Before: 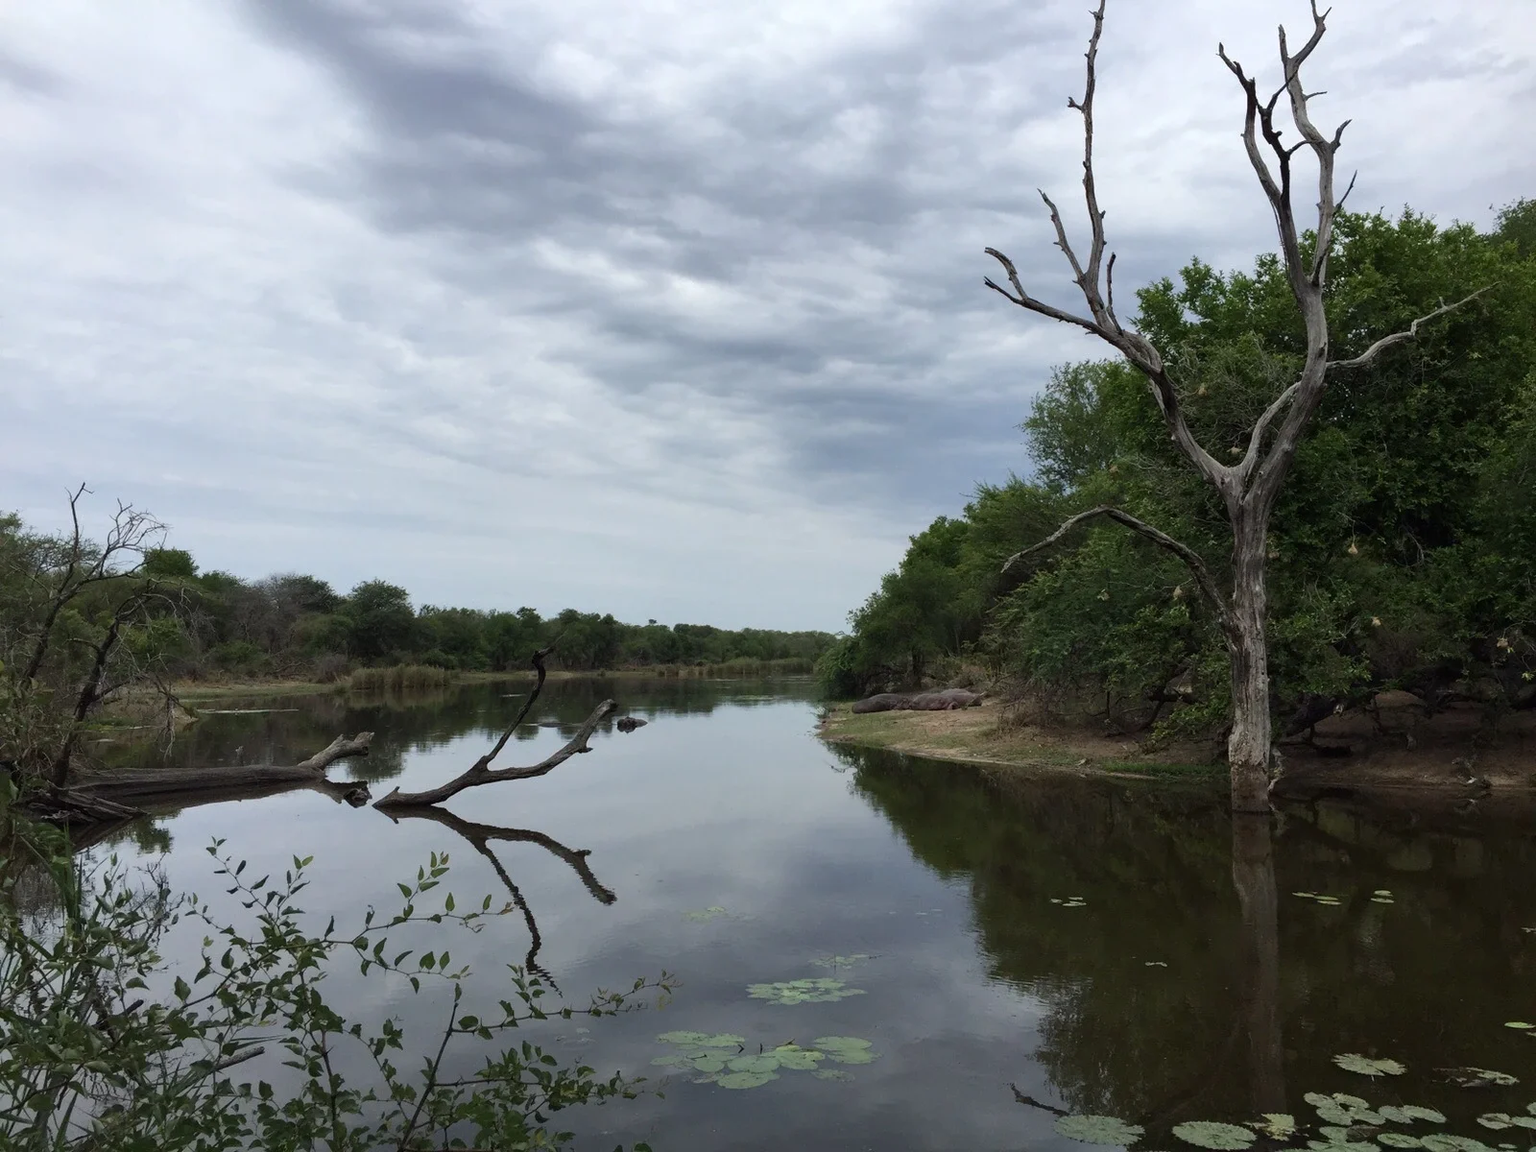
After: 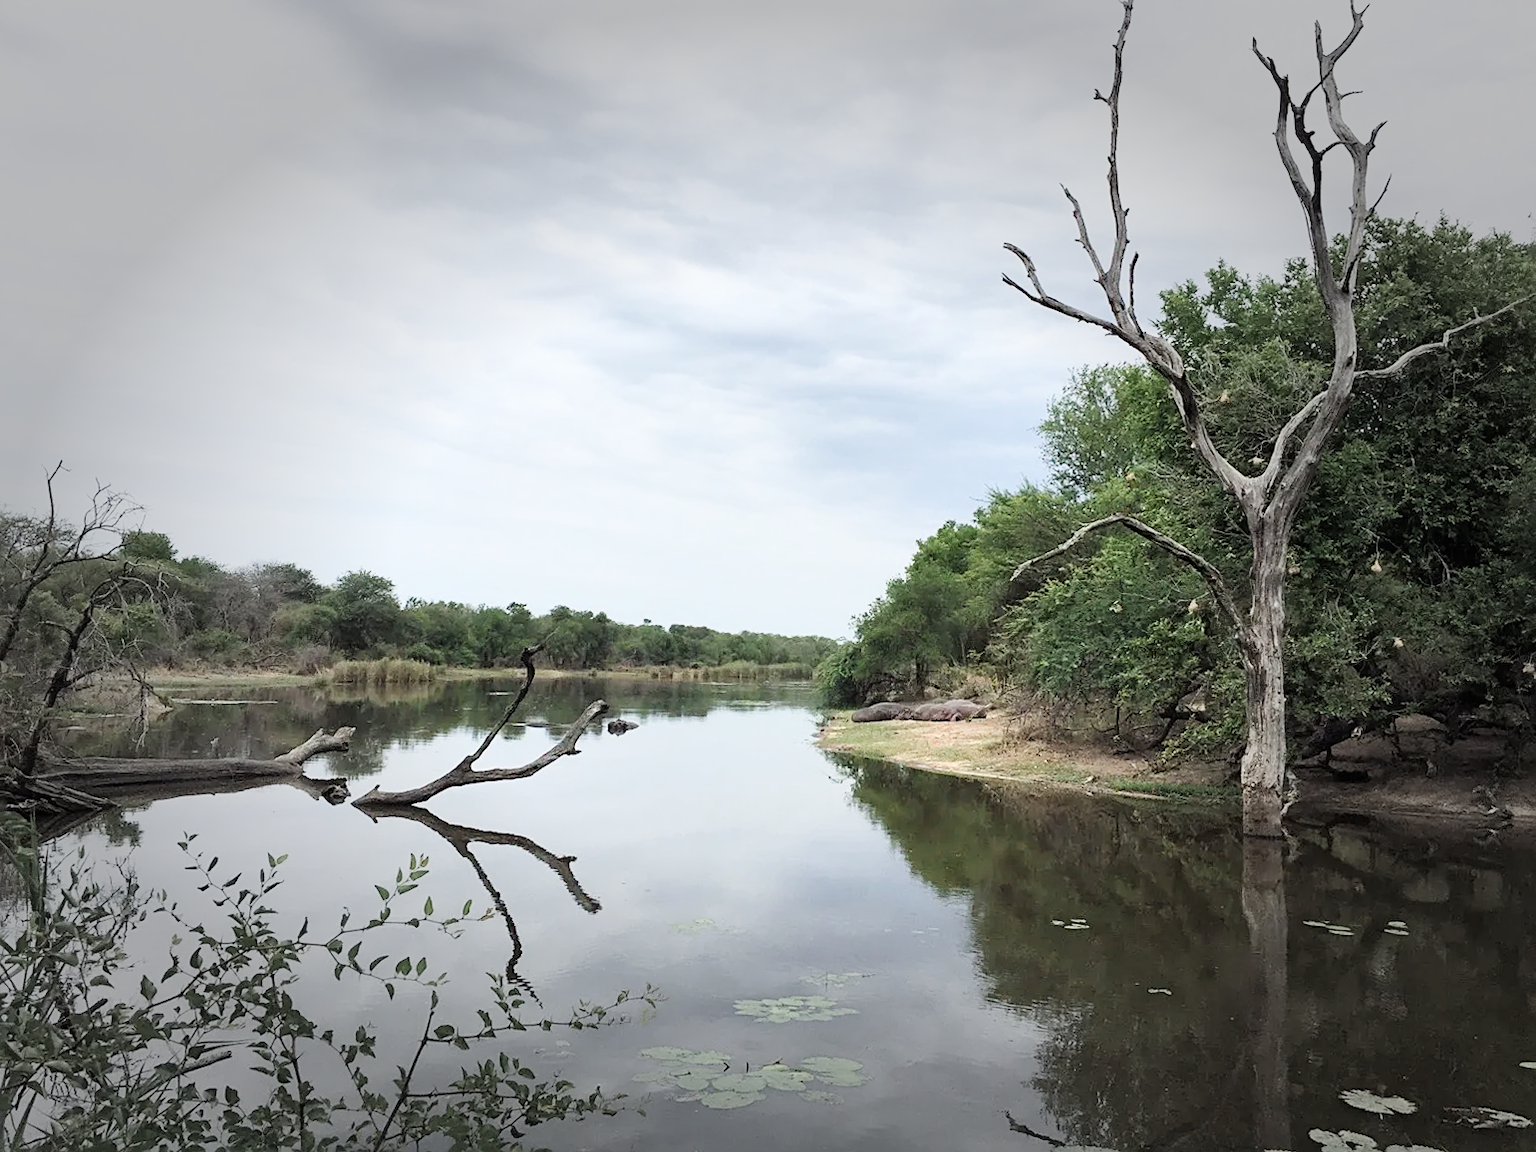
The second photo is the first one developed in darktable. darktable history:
exposure: black level correction 0, exposure 1.913 EV, compensate exposure bias true, compensate highlight preservation false
contrast brightness saturation: saturation -0.039
crop and rotate: angle -1.63°
color zones: curves: ch0 [(0.018, 0.548) (0.224, 0.64) (0.425, 0.447) (0.675, 0.575) (0.732, 0.579)]; ch1 [(0.066, 0.487) (0.25, 0.5) (0.404, 0.43) (0.75, 0.421) (0.956, 0.421)]; ch2 [(0.044, 0.561) (0.215, 0.465) (0.399, 0.544) (0.465, 0.548) (0.614, 0.447) (0.724, 0.43) (0.882, 0.623) (0.956, 0.632)]
vignetting: fall-off start 49%, automatic ratio true, width/height ratio 1.284
sharpen: on, module defaults
filmic rgb: black relative exposure -7.65 EV, white relative exposure 4.56 EV, hardness 3.61
